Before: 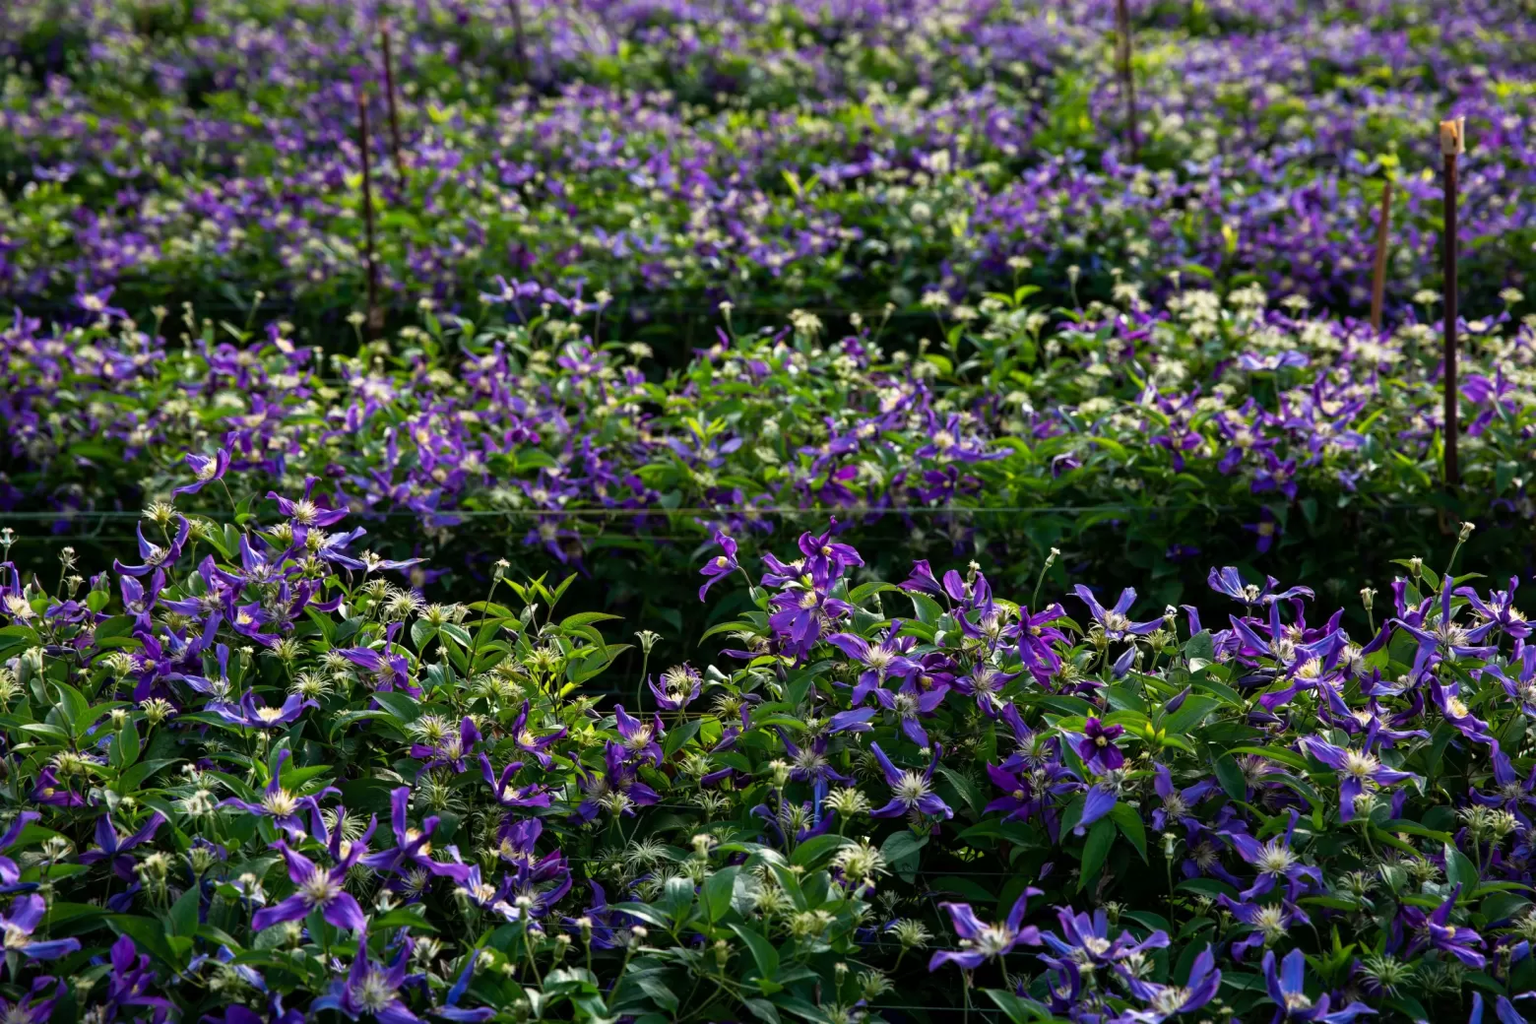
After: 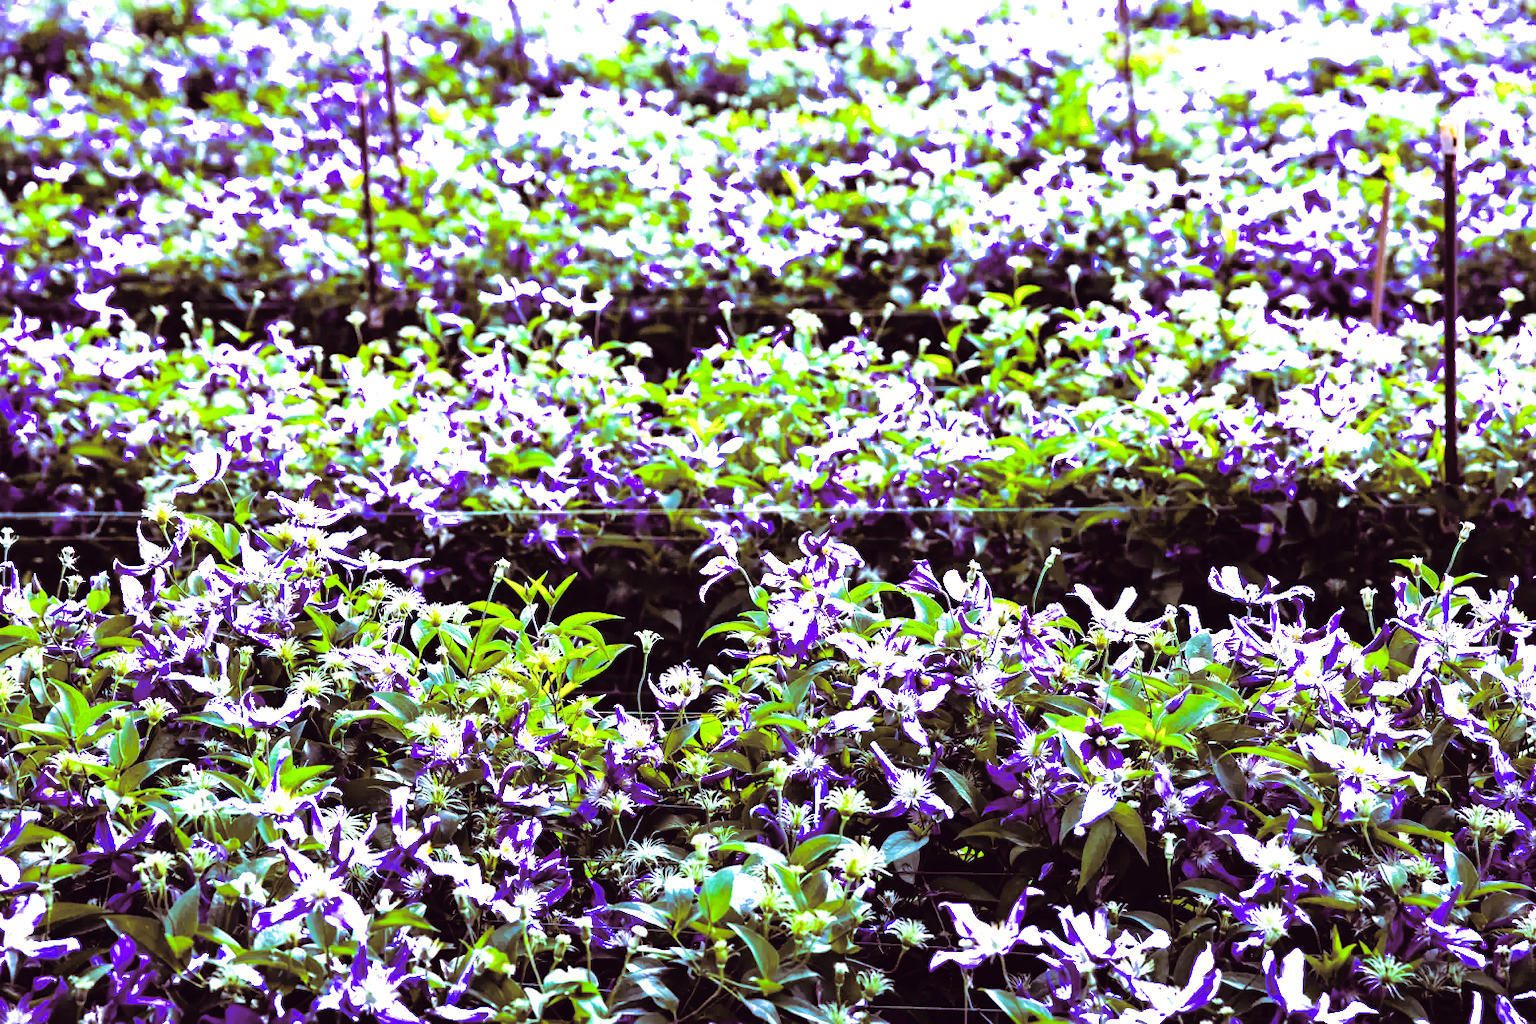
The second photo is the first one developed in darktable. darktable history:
rgb levels: preserve colors max RGB
shadows and highlights: on, module defaults
white balance: red 0.766, blue 1.537
color correction: highlights a* 19.59, highlights b* 27.49, shadows a* 3.46, shadows b* -17.28, saturation 0.73
split-toning: shadows › hue 360°
exposure: exposure 0.6 EV, compensate highlight preservation false
rgb curve: curves: ch0 [(0, 0) (0.21, 0.15) (0.24, 0.21) (0.5, 0.75) (0.75, 0.96) (0.89, 0.99) (1, 1)]; ch1 [(0, 0.02) (0.21, 0.13) (0.25, 0.2) (0.5, 0.67) (0.75, 0.9) (0.89, 0.97) (1, 1)]; ch2 [(0, 0.02) (0.21, 0.13) (0.25, 0.2) (0.5, 0.67) (0.75, 0.9) (0.89, 0.97) (1, 1)], compensate middle gray true
color balance rgb: linear chroma grading › global chroma 10%, perceptual saturation grading › global saturation 40%, perceptual brilliance grading › global brilliance 30%, global vibrance 20%
